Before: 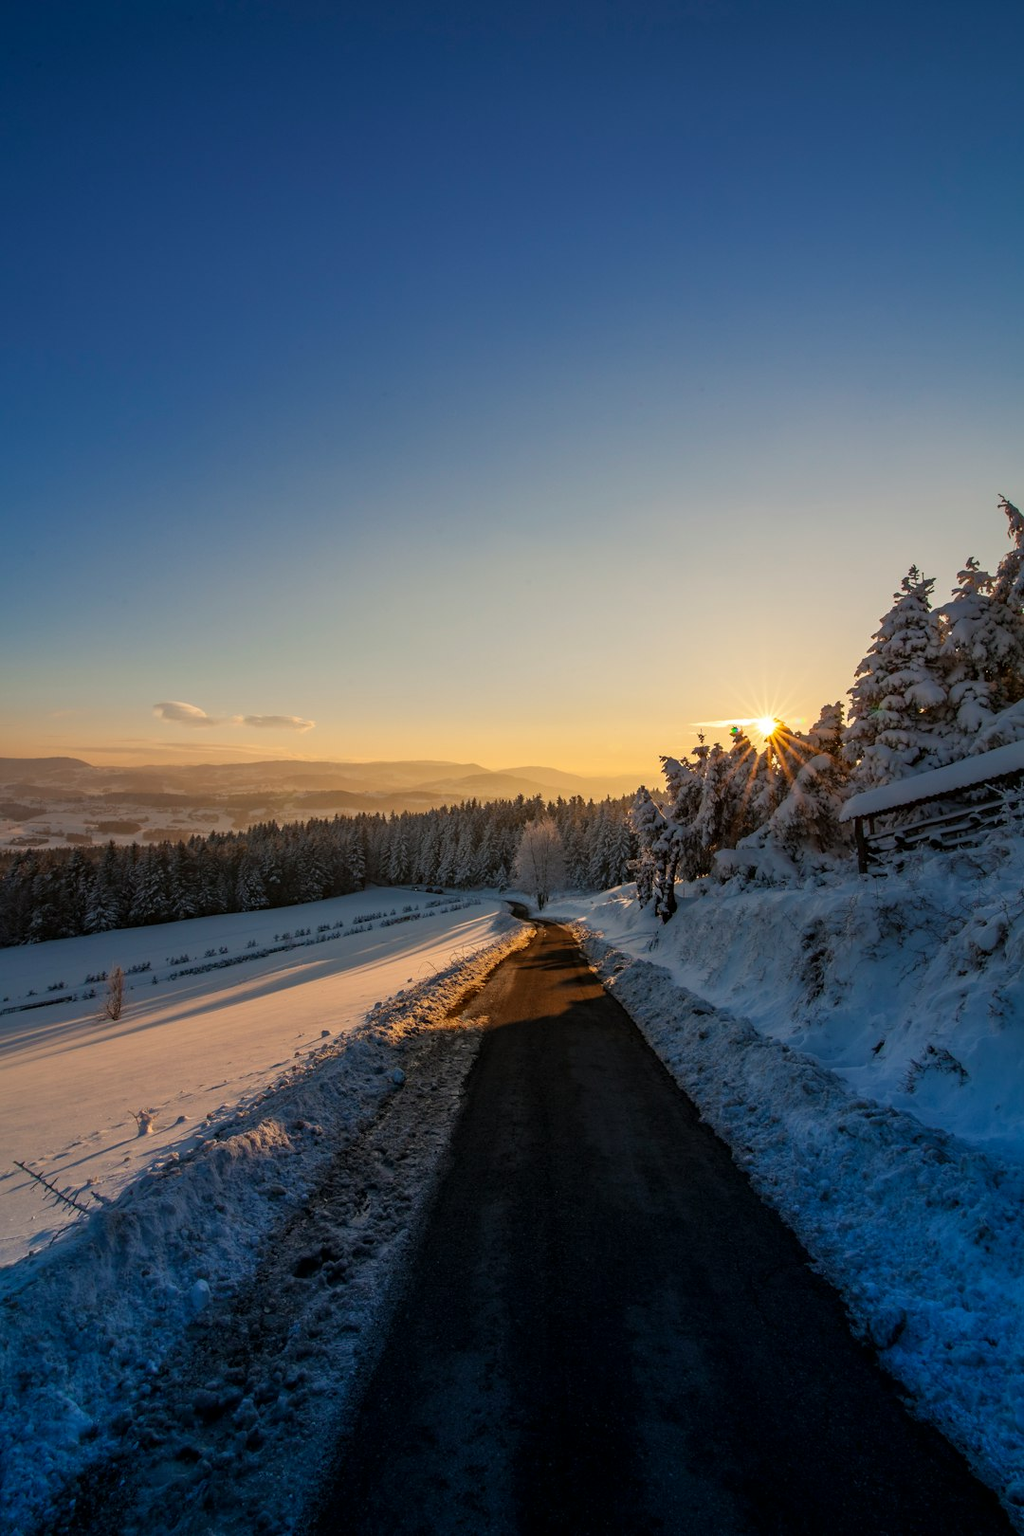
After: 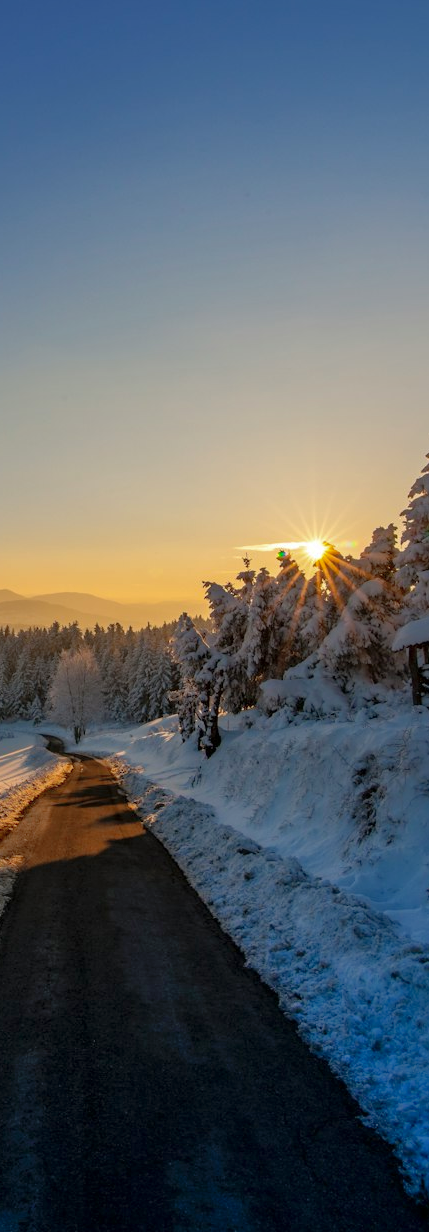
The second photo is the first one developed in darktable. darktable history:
crop: left 45.721%, top 13.393%, right 14.118%, bottom 10.01%
shadows and highlights: on, module defaults
